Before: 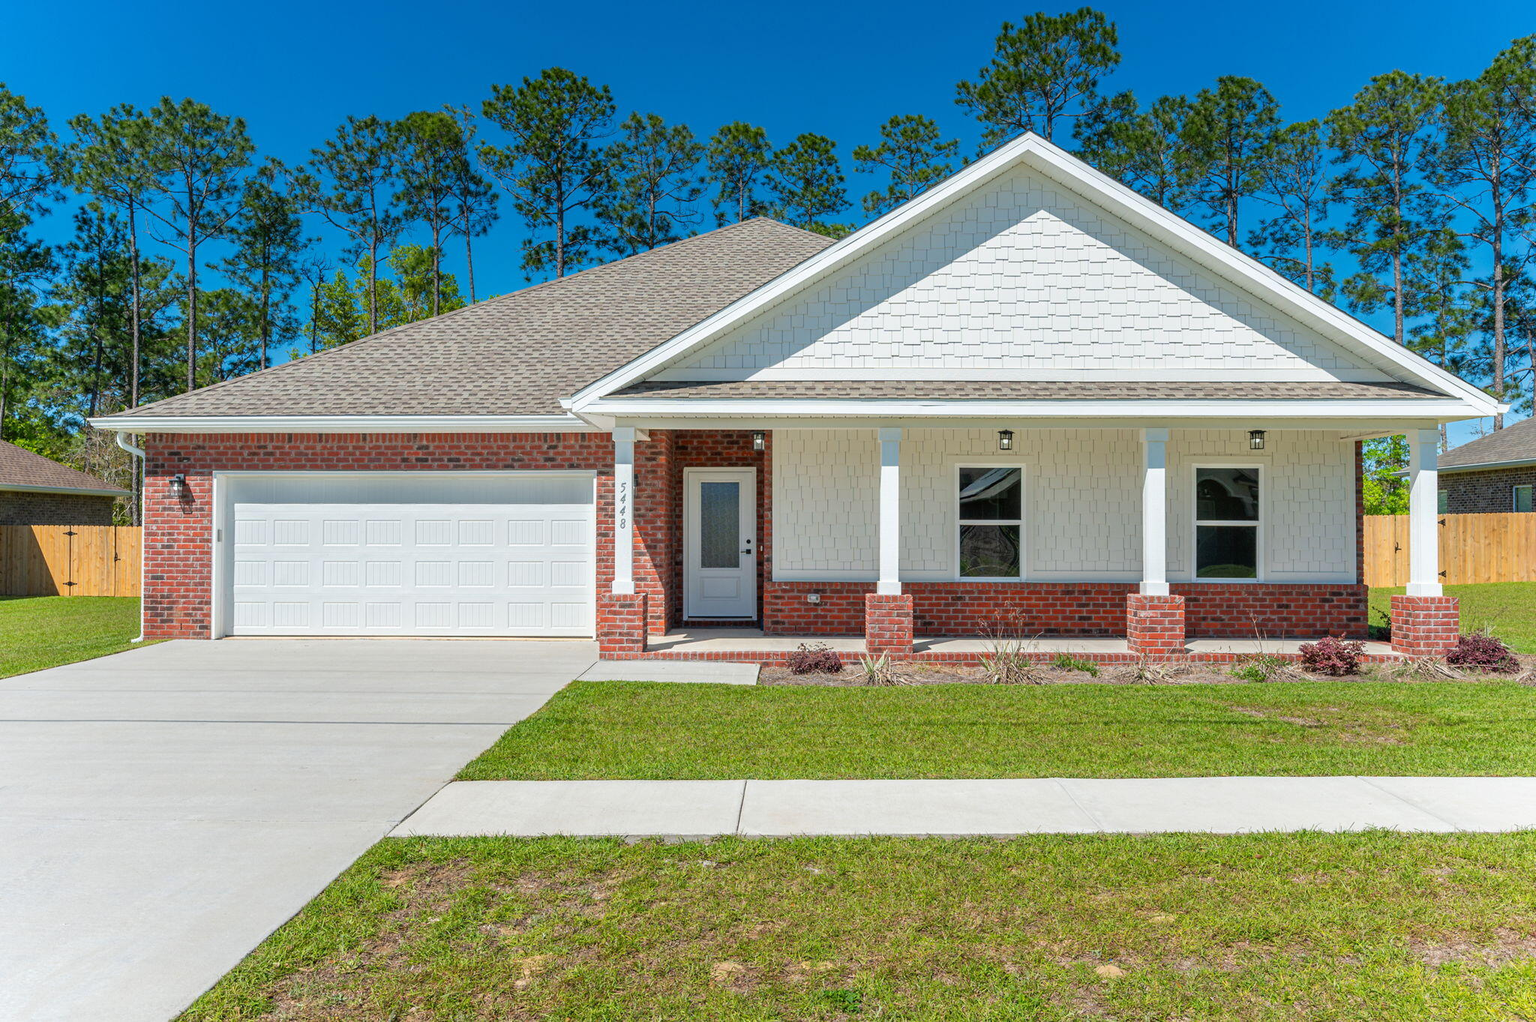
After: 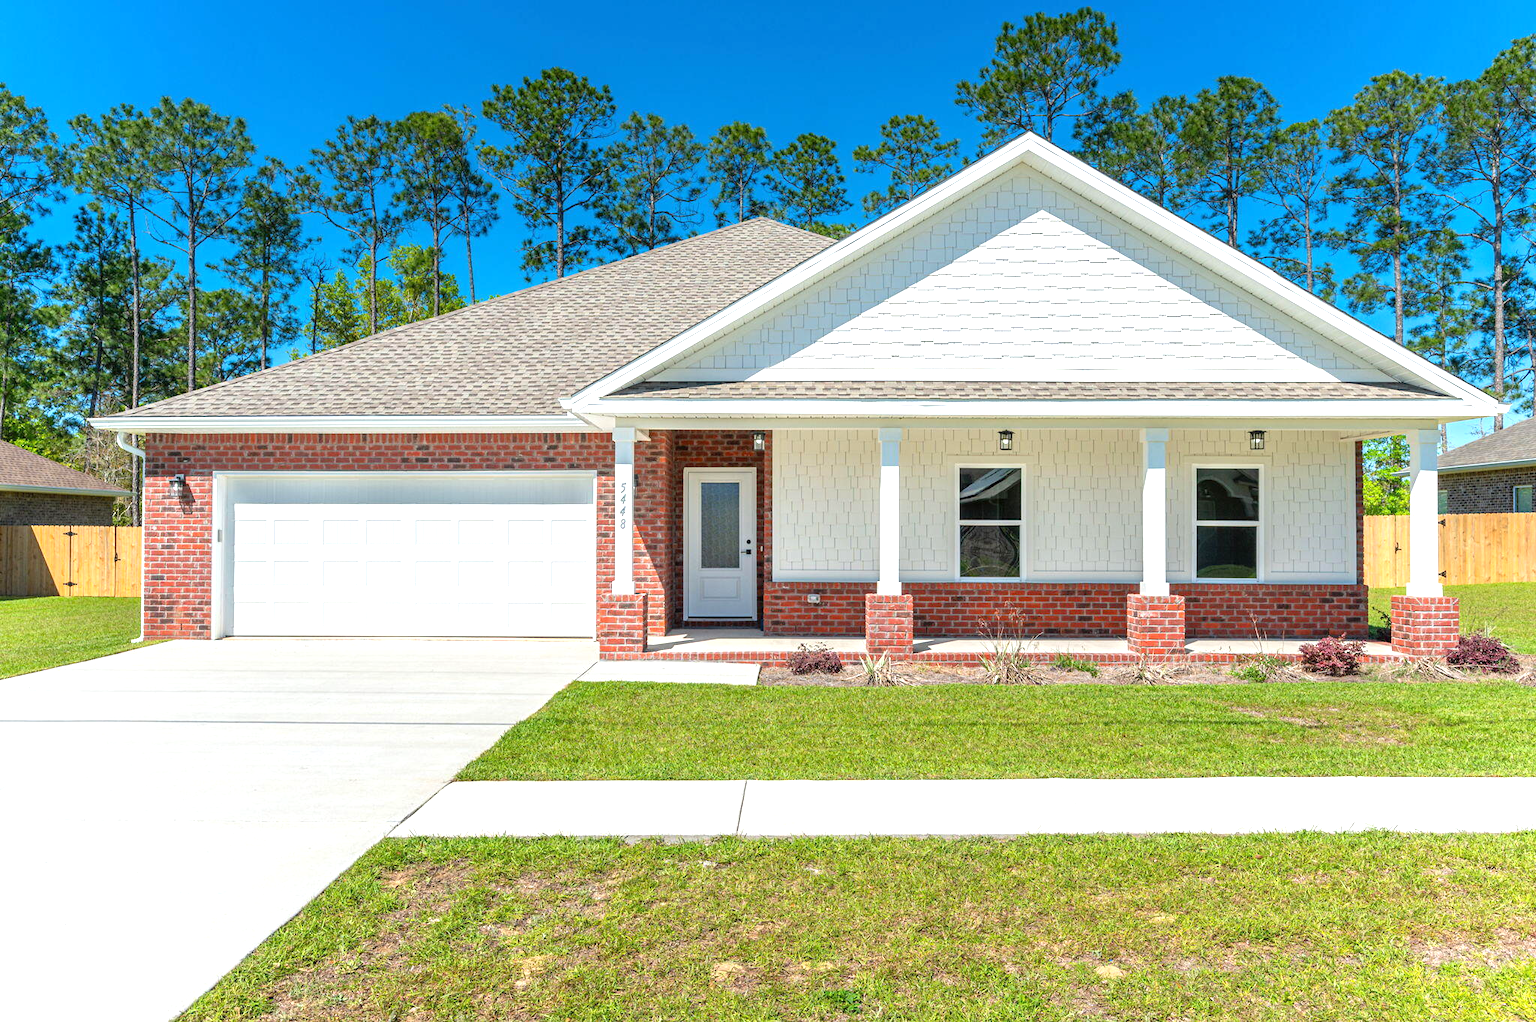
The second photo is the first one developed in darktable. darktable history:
exposure: exposure 0.695 EV, compensate highlight preservation false
